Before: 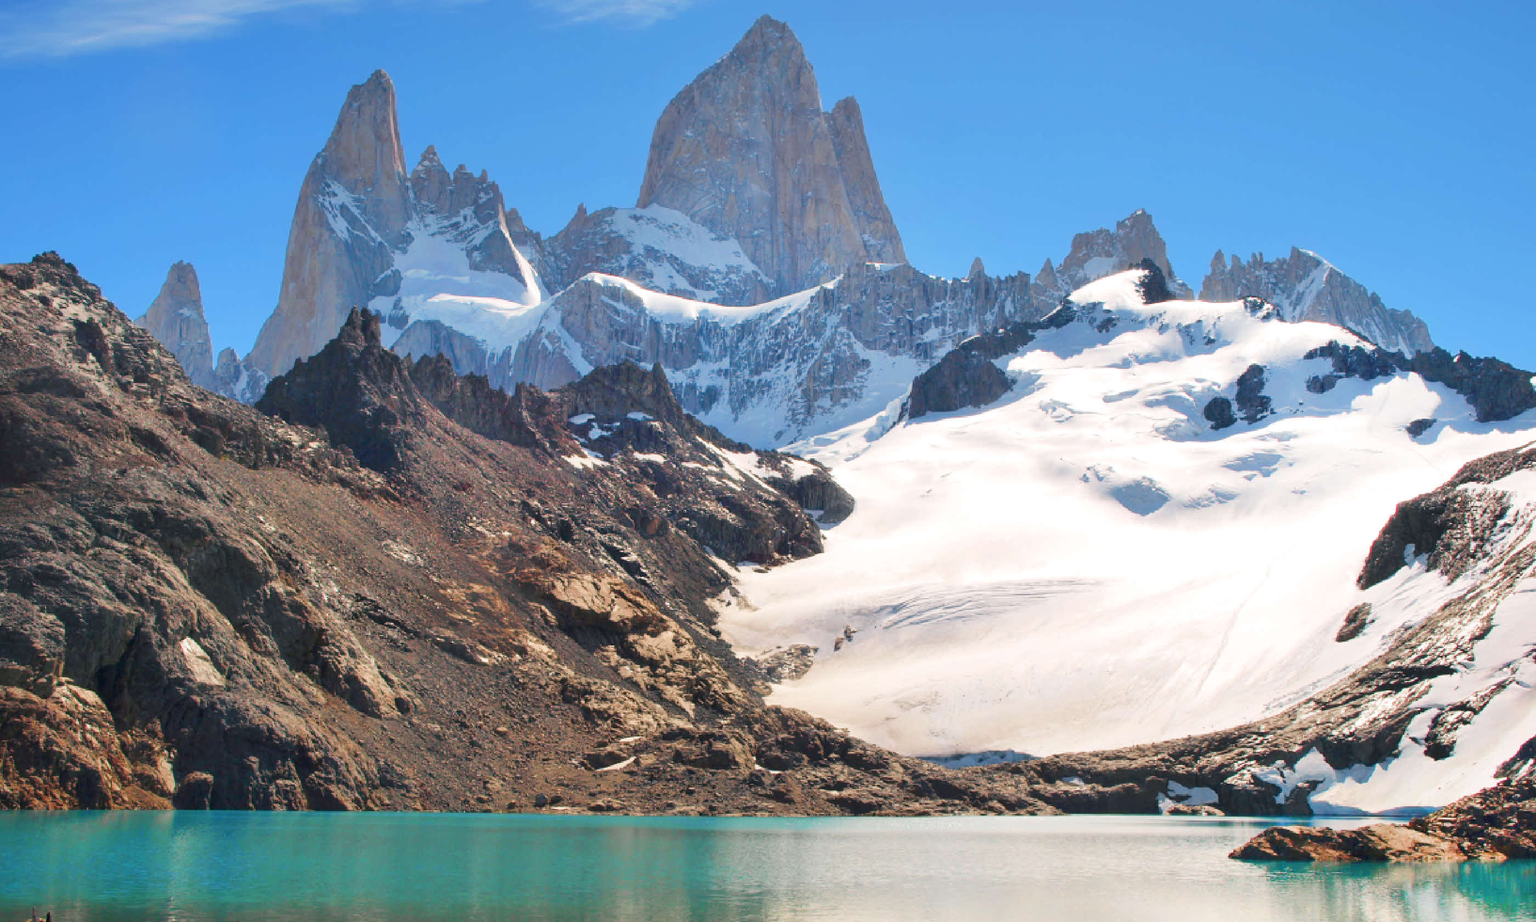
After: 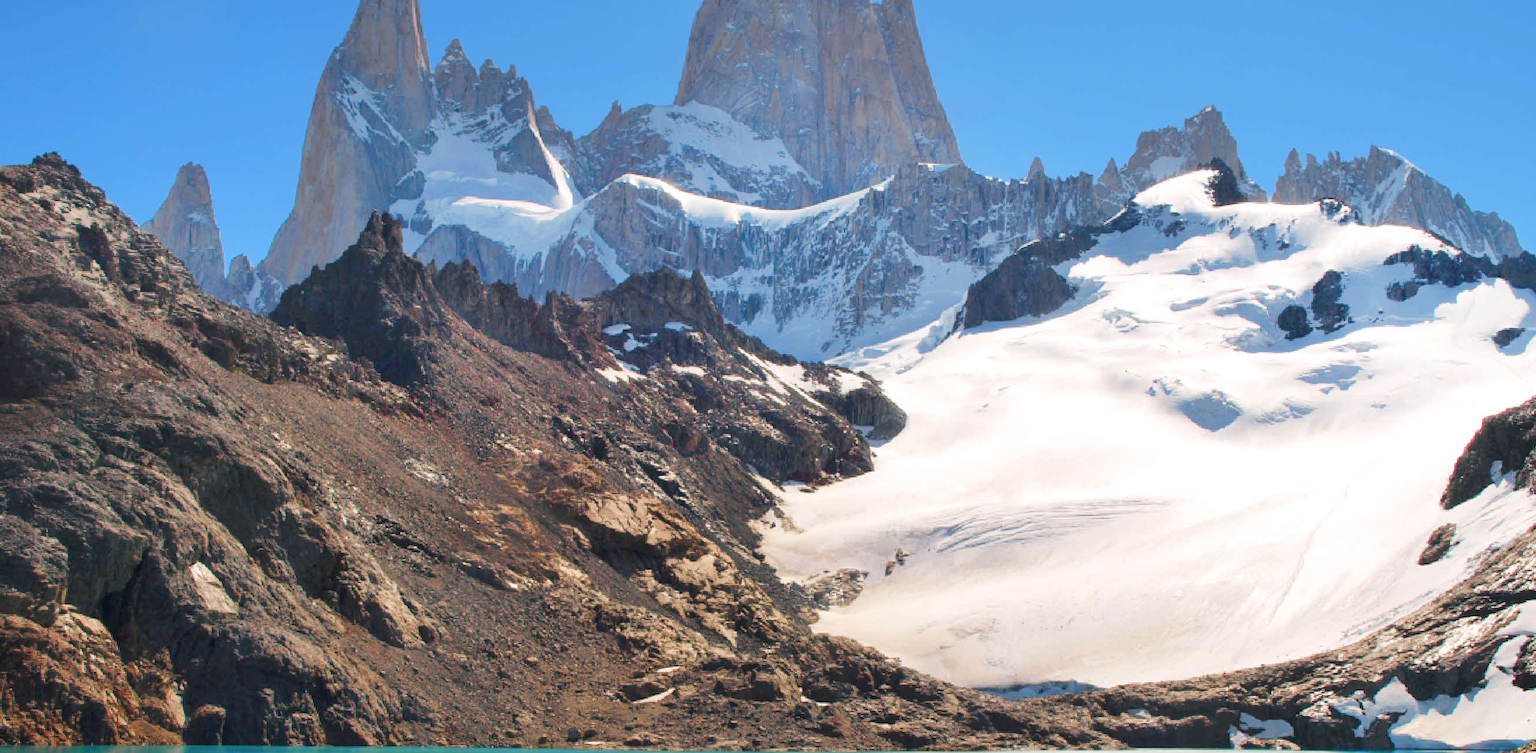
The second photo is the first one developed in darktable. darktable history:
crop and rotate: angle 0.09°, top 11.787%, right 5.642%, bottom 10.995%
